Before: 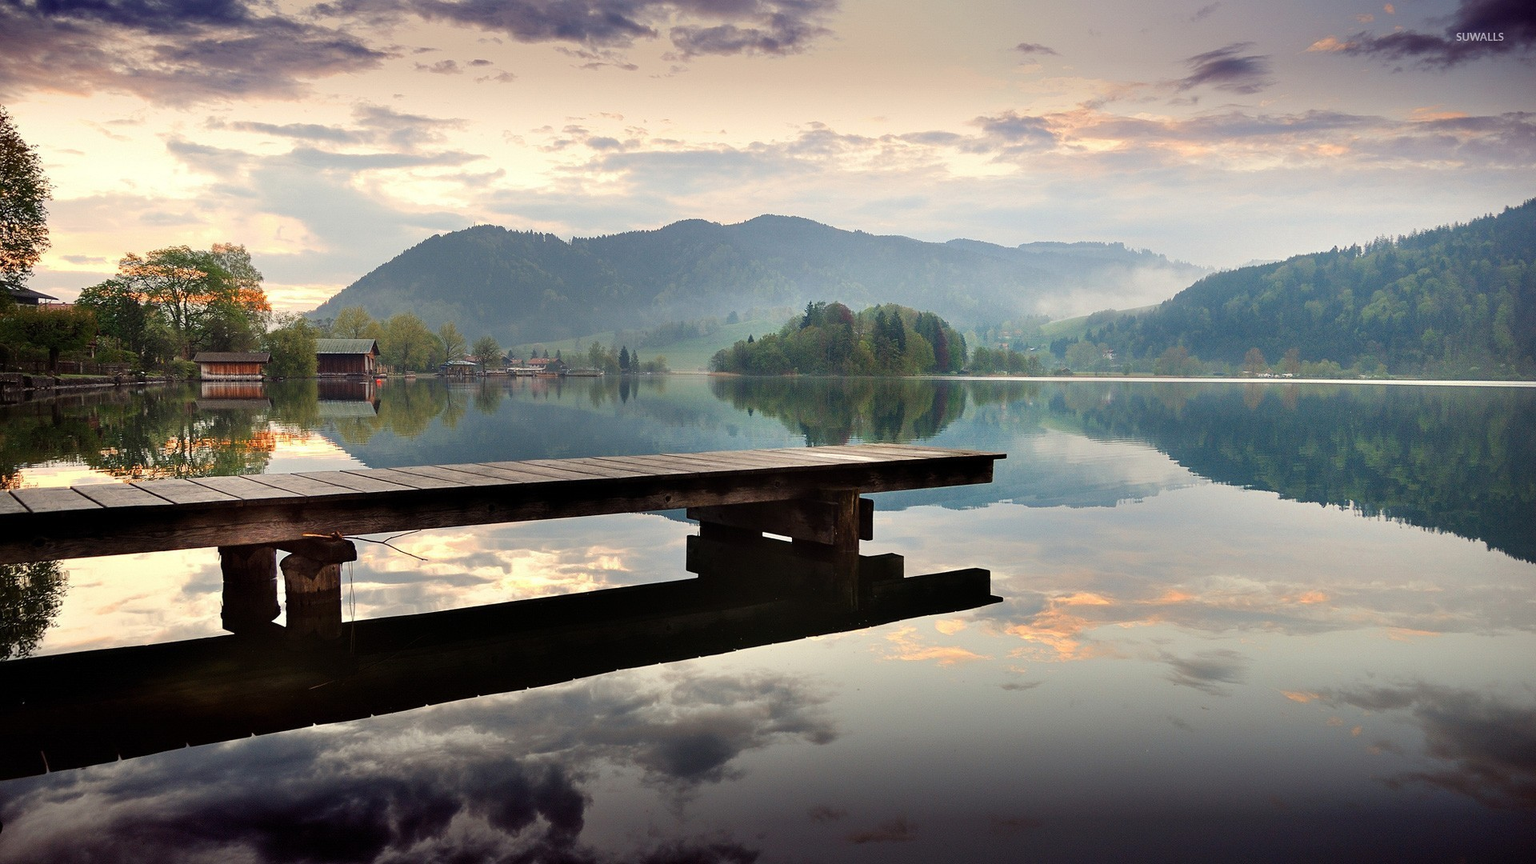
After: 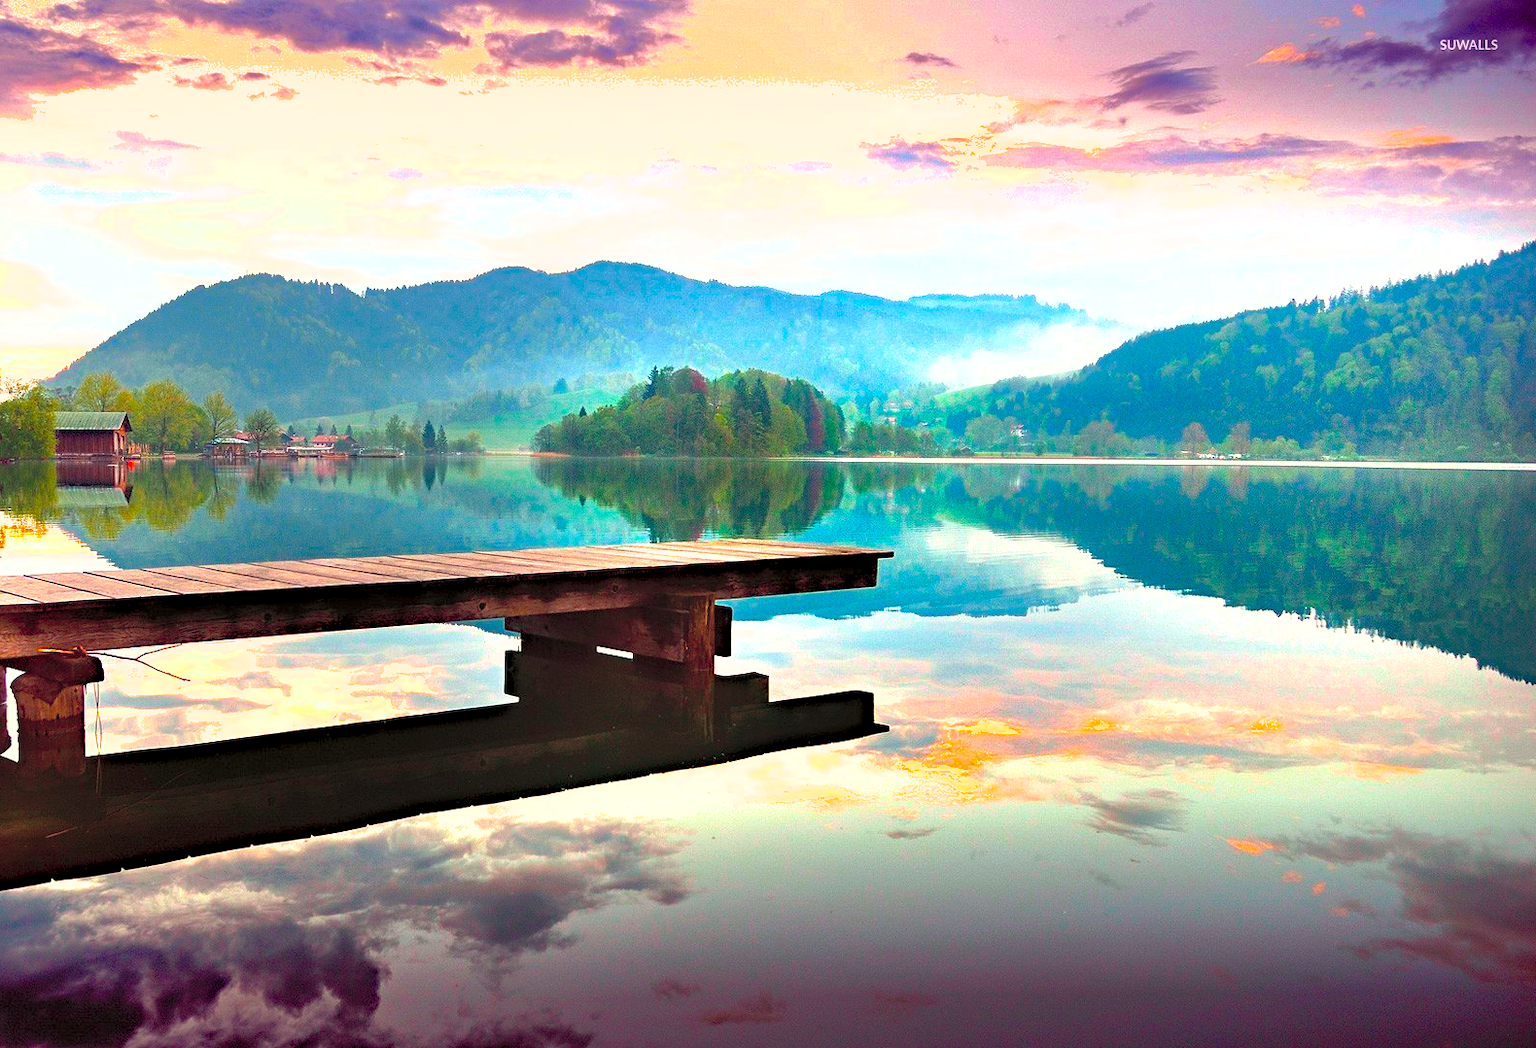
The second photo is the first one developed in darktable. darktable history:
tone curve: curves: ch0 [(0, 0) (0.045, 0.074) (0.883, 0.858) (1, 1)]; ch1 [(0, 0) (0.149, 0.074) (0.379, 0.327) (0.427, 0.401) (0.489, 0.479) (0.505, 0.515) (0.537, 0.573) (0.563, 0.599) (1, 1)]; ch2 [(0, 0) (0.307, 0.298) (0.388, 0.375) (0.443, 0.456) (0.485, 0.492) (1, 1)], color space Lab, independent channels, preserve colors none
crop: left 17.677%, bottom 0.036%
exposure: black level correction 0, exposure 0.6 EV, compensate exposure bias true, compensate highlight preservation false
shadows and highlights: on, module defaults
contrast brightness saturation: contrast 0.199, brightness 0.154, saturation 0.142
haze removal: strength 0.289, distance 0.25, compatibility mode true, adaptive false
color balance rgb: perceptual saturation grading › global saturation 74.336%, perceptual saturation grading › shadows -30.222%, perceptual brilliance grading › global brilliance 15.115%, perceptual brilliance grading › shadows -35.059%
